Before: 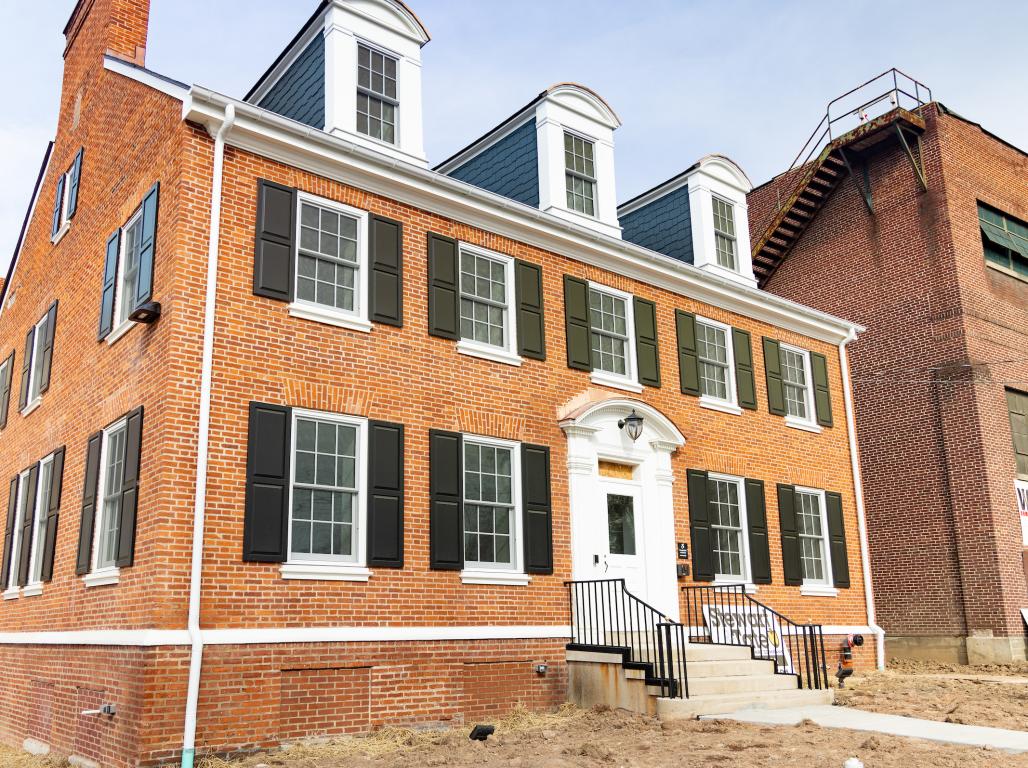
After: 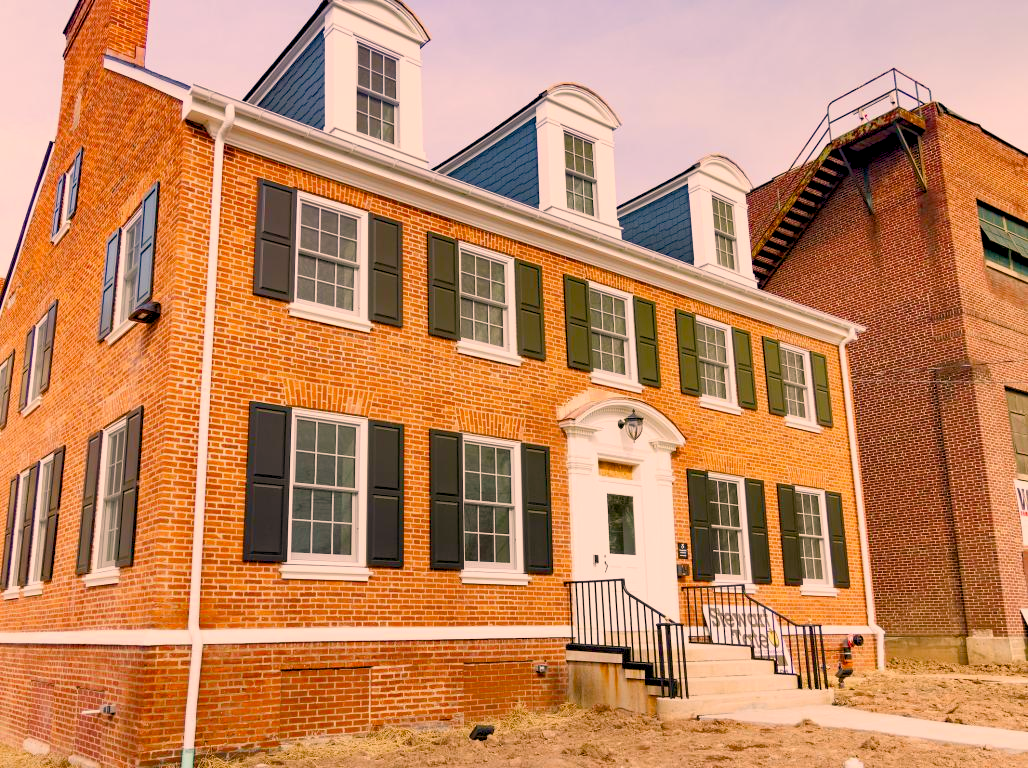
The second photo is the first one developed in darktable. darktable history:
color correction: highlights a* 17.88, highlights b* 18.79
color balance rgb: global offset › luminance -0.5%, perceptual saturation grading › highlights -17.77%, perceptual saturation grading › mid-tones 33.1%, perceptual saturation grading › shadows 50.52%, perceptual brilliance grading › highlights 10.8%, perceptual brilliance grading › shadows -10.8%, global vibrance 24.22%, contrast -25%
